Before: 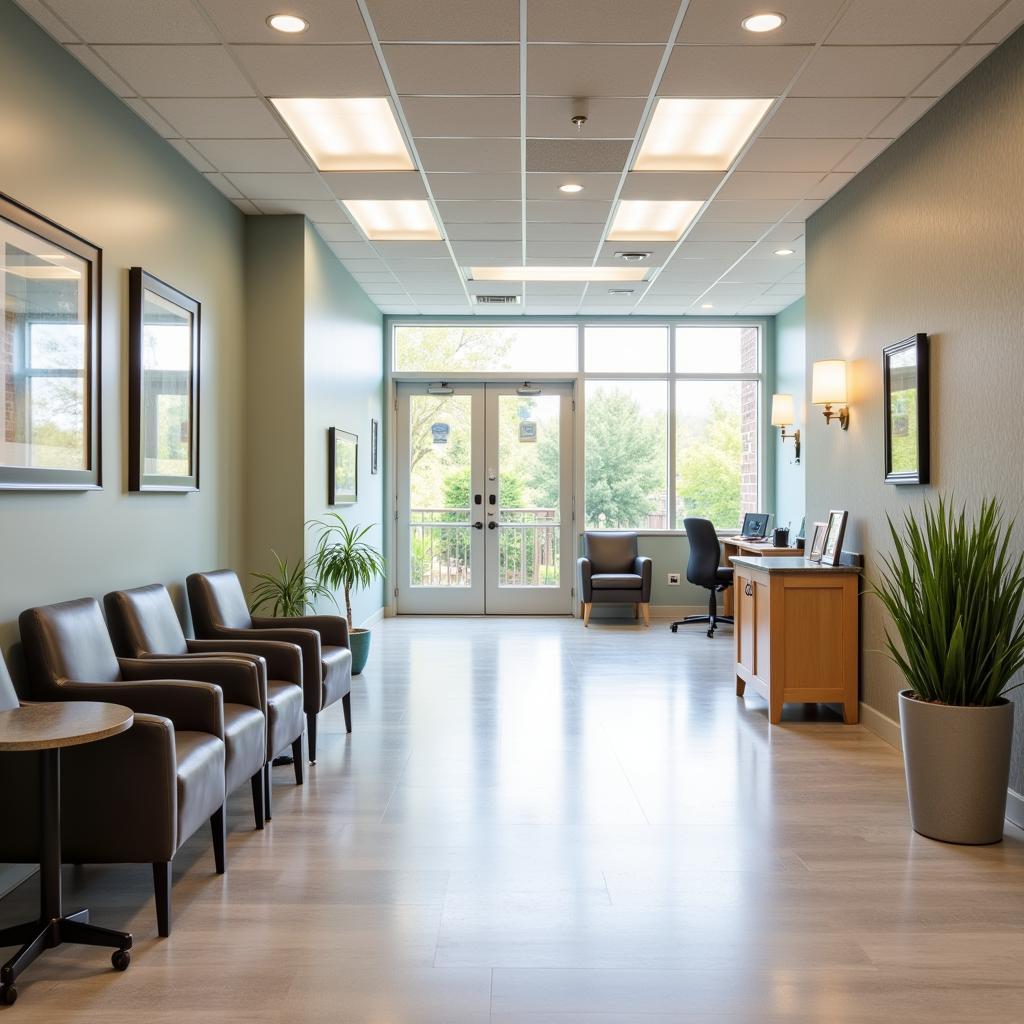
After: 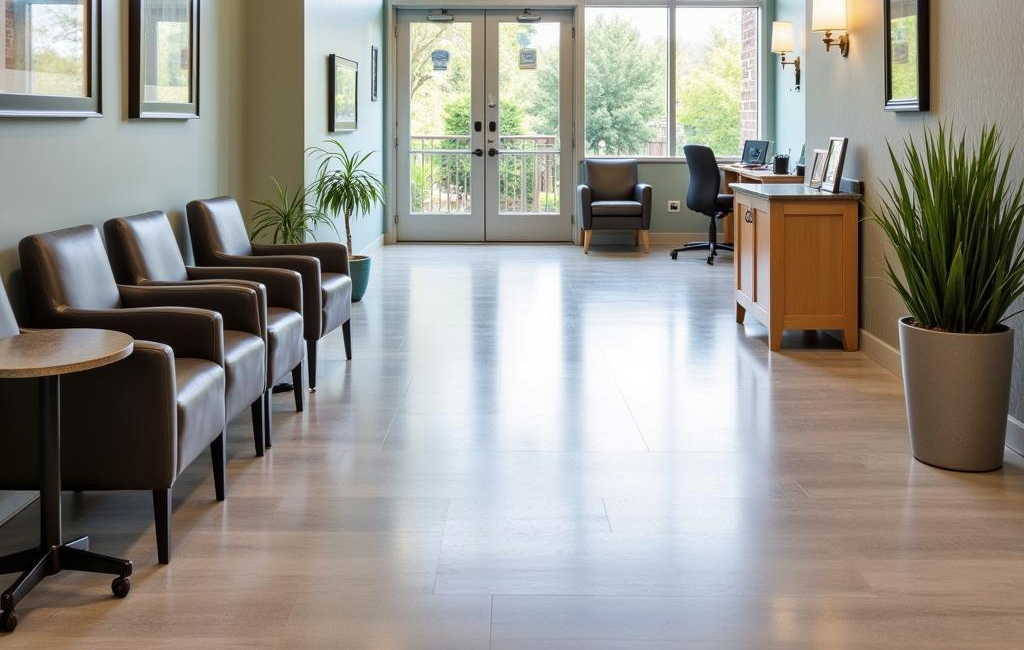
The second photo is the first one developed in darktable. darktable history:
crop and rotate: top 36.441%
shadows and highlights: low approximation 0.01, soften with gaussian
